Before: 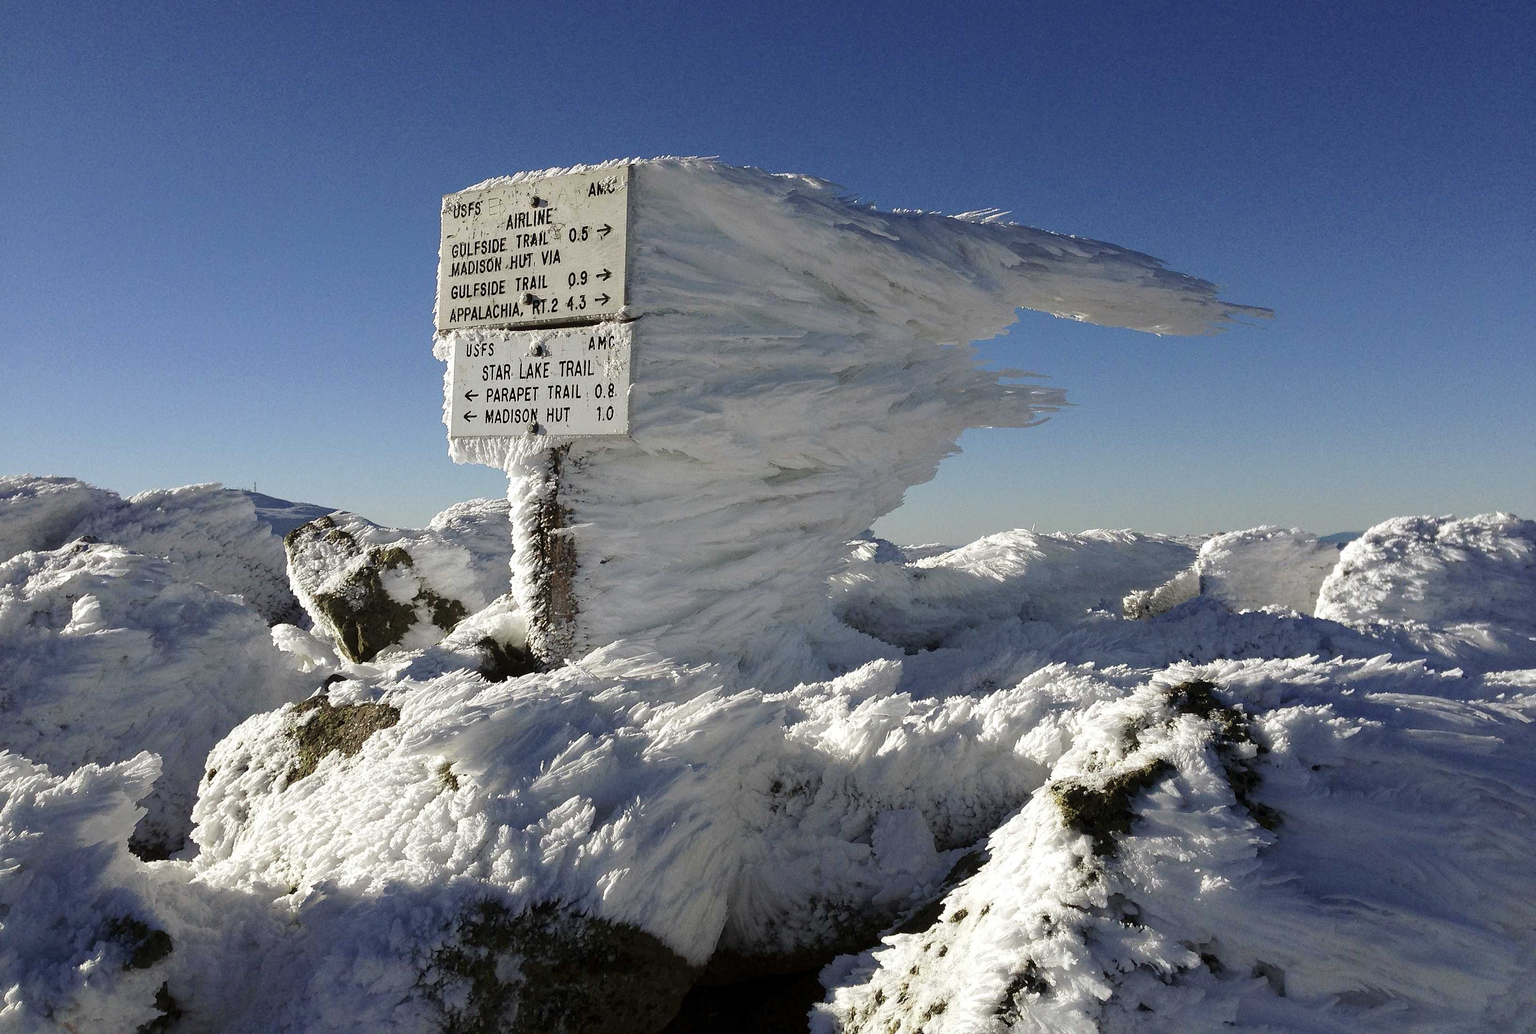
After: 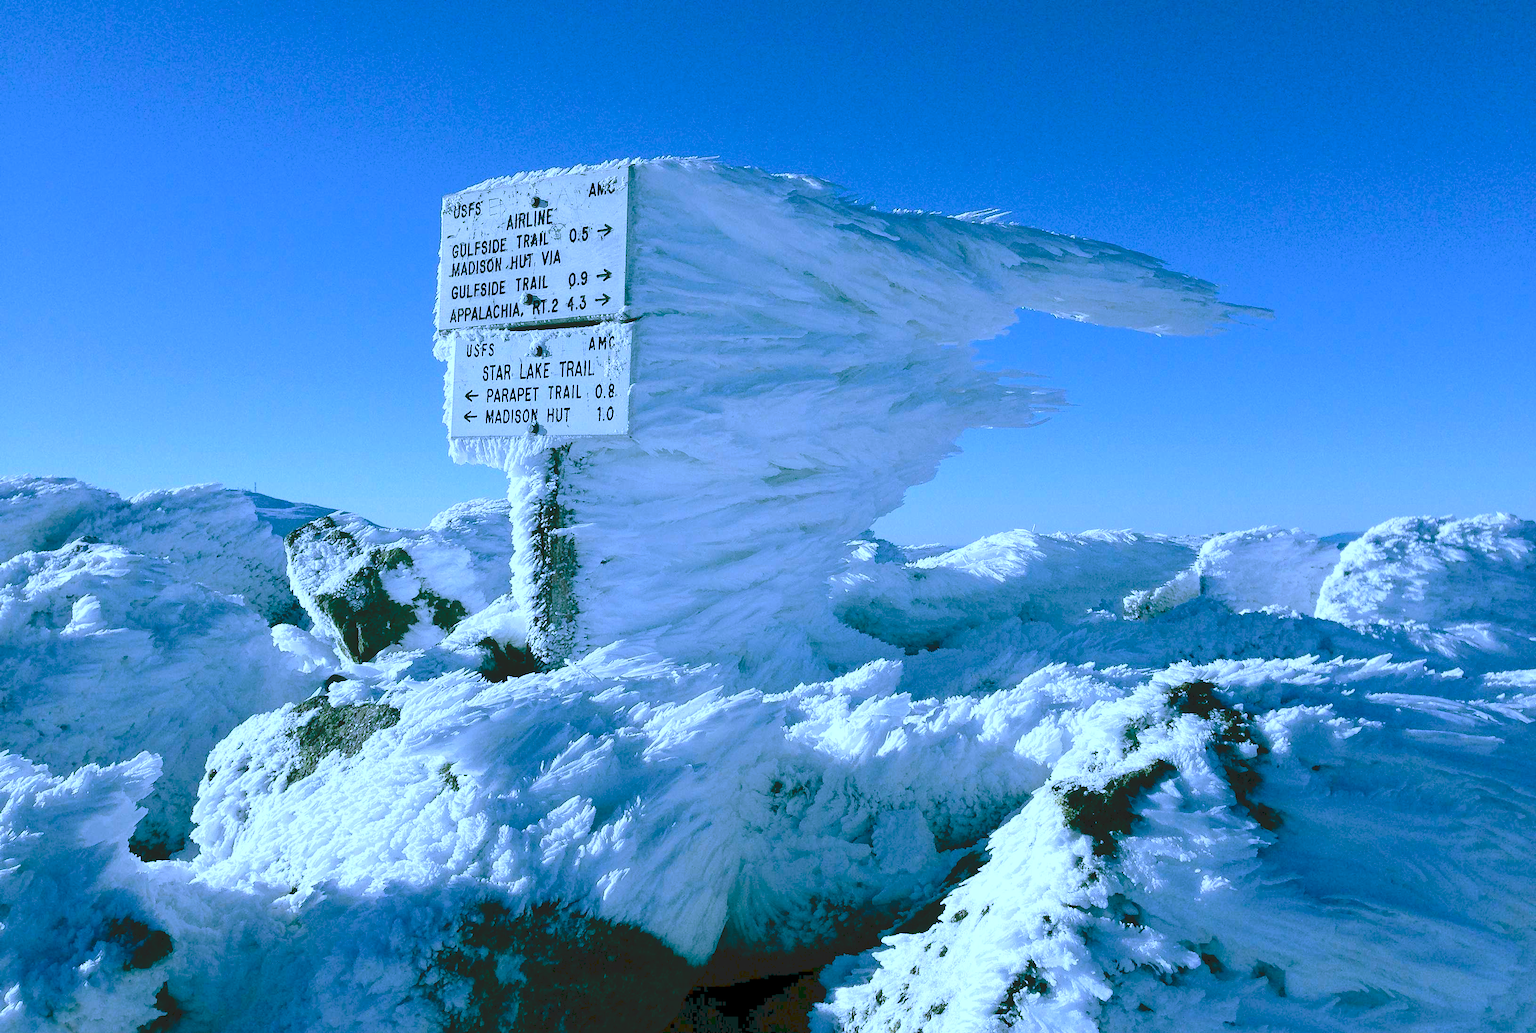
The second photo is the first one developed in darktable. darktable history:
tone curve: curves: ch0 [(0, 0) (0.003, 0.128) (0.011, 0.133) (0.025, 0.133) (0.044, 0.141) (0.069, 0.152) (0.1, 0.169) (0.136, 0.201) (0.177, 0.239) (0.224, 0.294) (0.277, 0.358) (0.335, 0.428) (0.399, 0.488) (0.468, 0.55) (0.543, 0.611) (0.623, 0.678) (0.709, 0.755) (0.801, 0.843) (0.898, 0.91) (1, 1)], preserve colors none
white balance: red 0.98, blue 1.61
color balance rgb: shadows lift › chroma 11.71%, shadows lift › hue 133.46°, power › chroma 2.15%, power › hue 166.83°, highlights gain › chroma 4%, highlights gain › hue 200.2°, perceptual saturation grading › global saturation 18.05%
